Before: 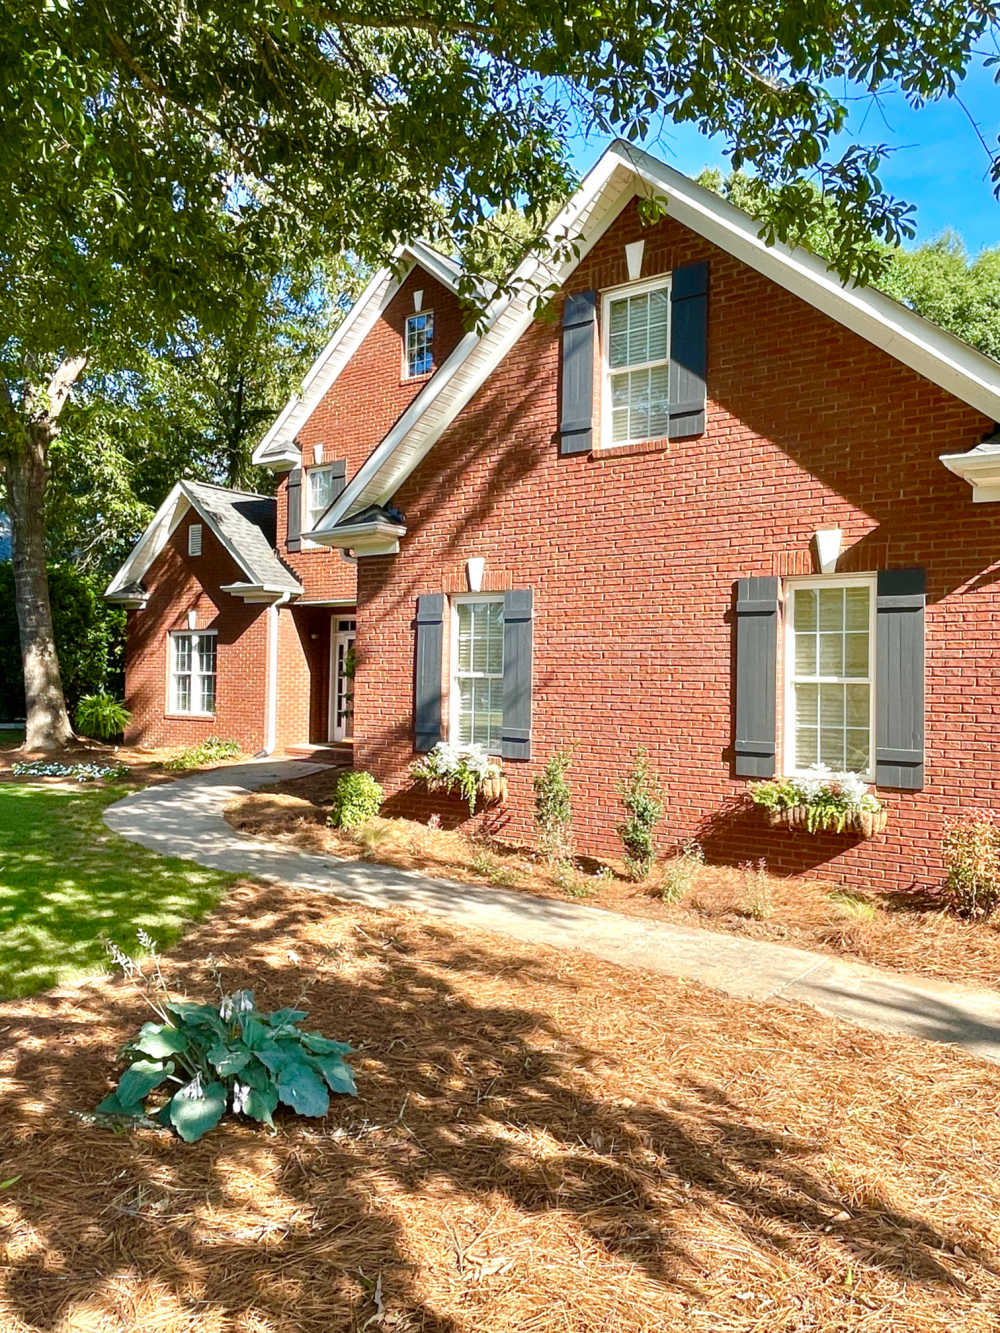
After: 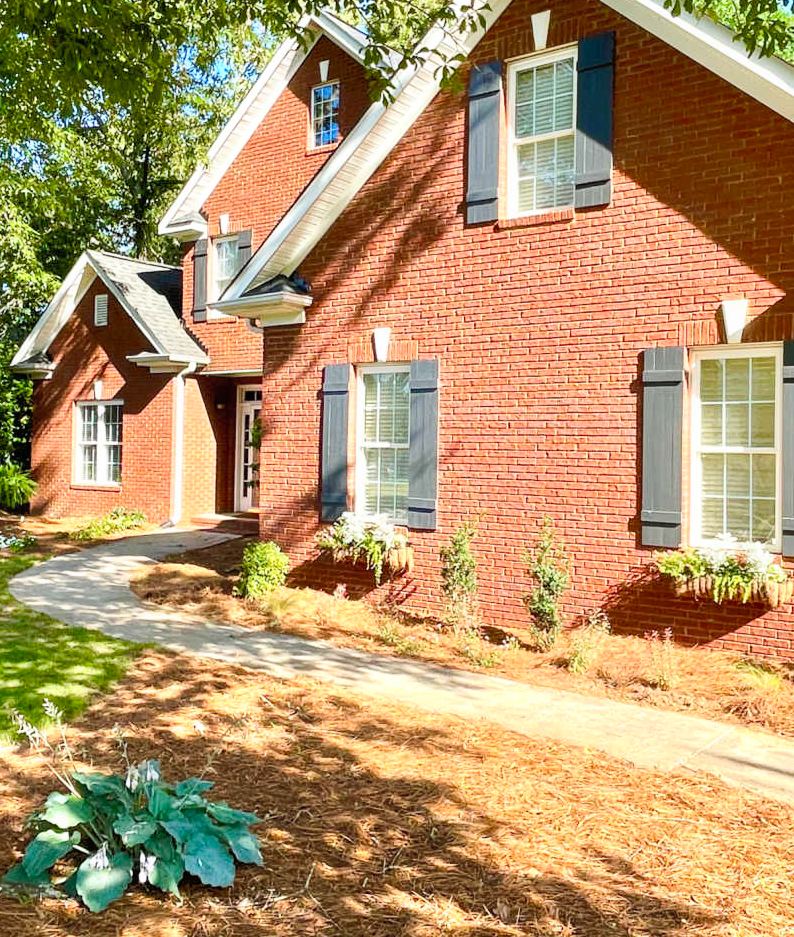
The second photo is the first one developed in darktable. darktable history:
contrast brightness saturation: contrast 0.196, brightness 0.167, saturation 0.216
tone equalizer: -8 EV -1.8 EV, -7 EV -1.17 EV, -6 EV -1.61 EV
crop: left 9.459%, top 17.288%, right 11.064%, bottom 12.367%
